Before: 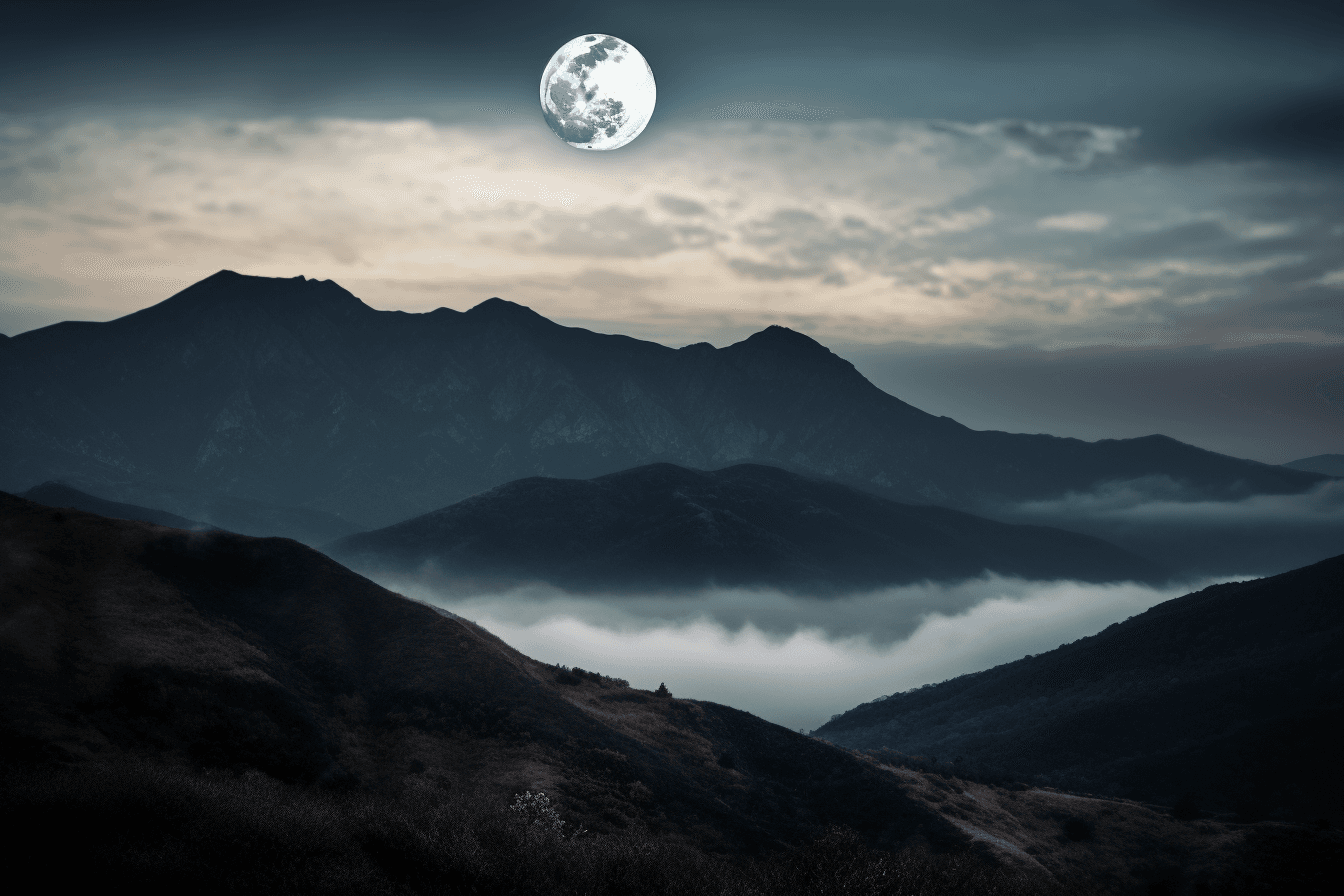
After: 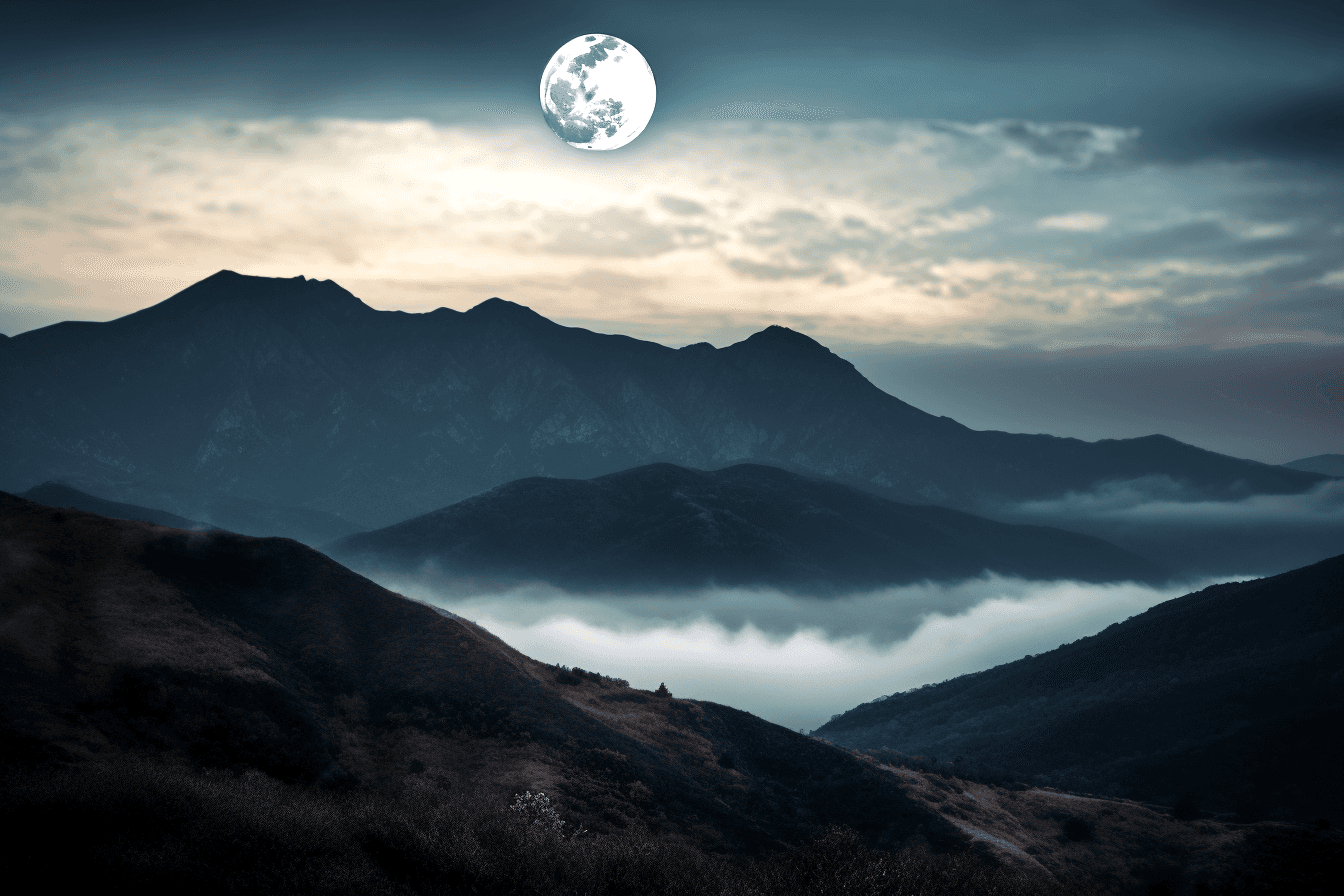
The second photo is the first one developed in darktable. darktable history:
velvia: on, module defaults
exposure: black level correction 0.001, exposure 0.5 EV
